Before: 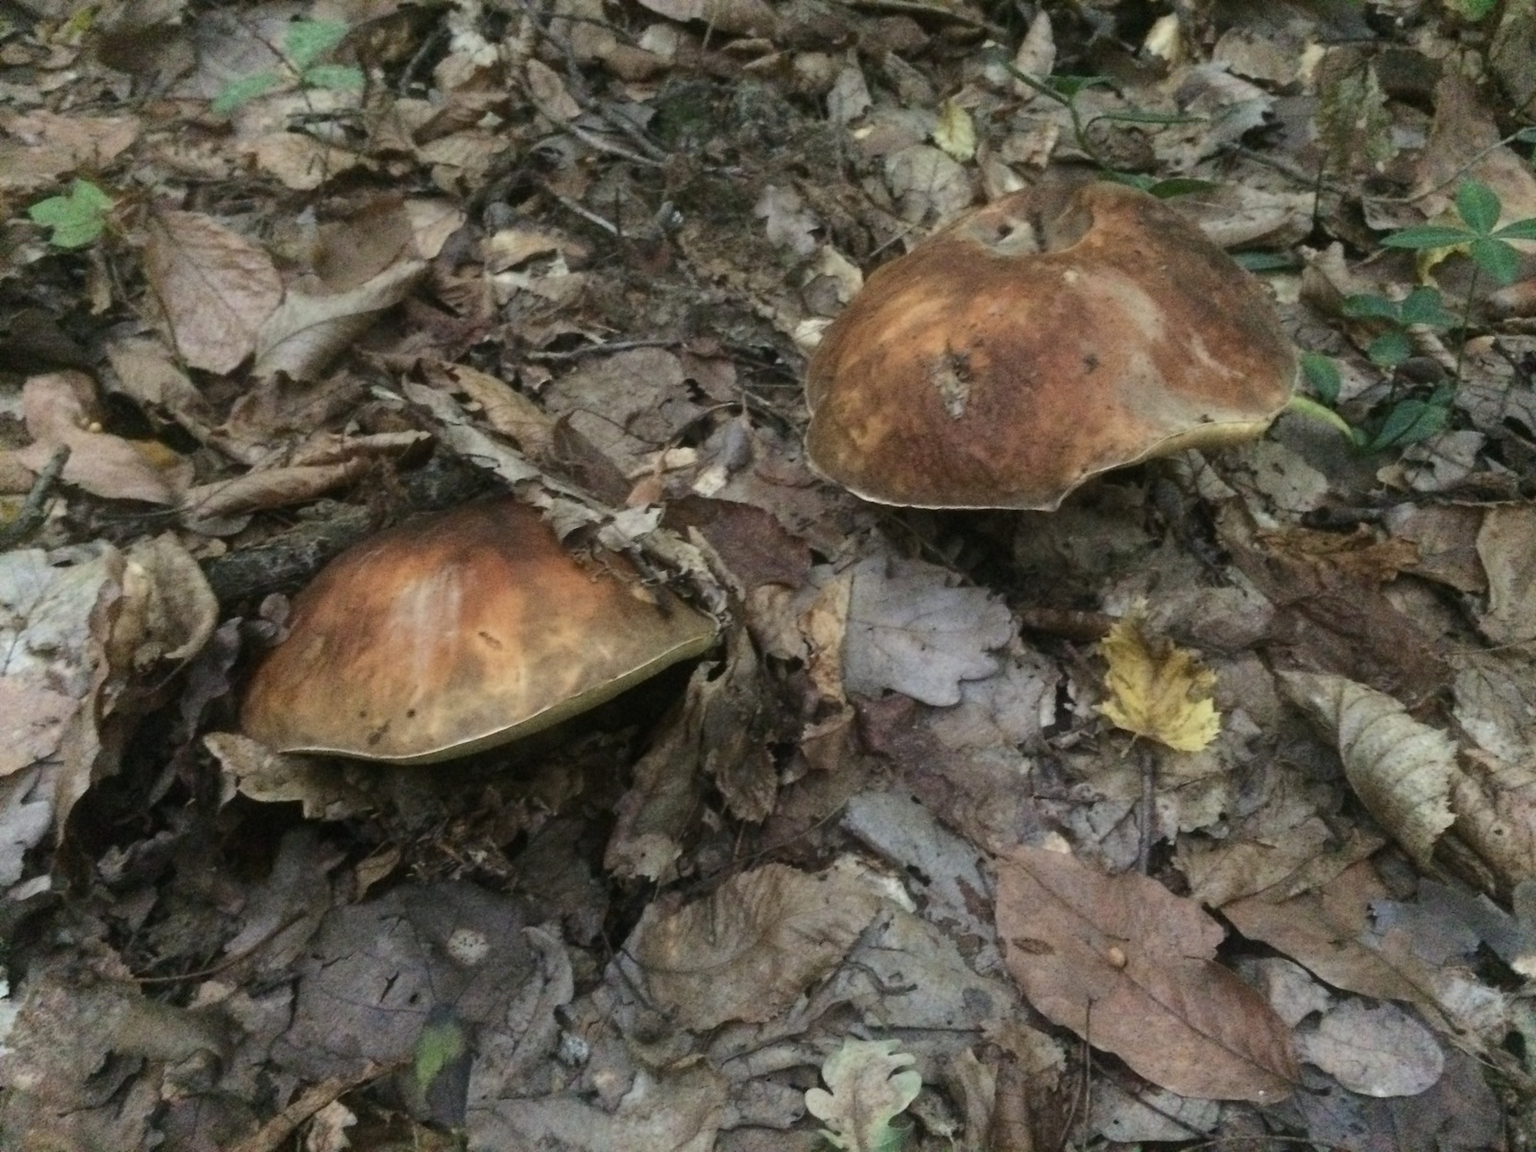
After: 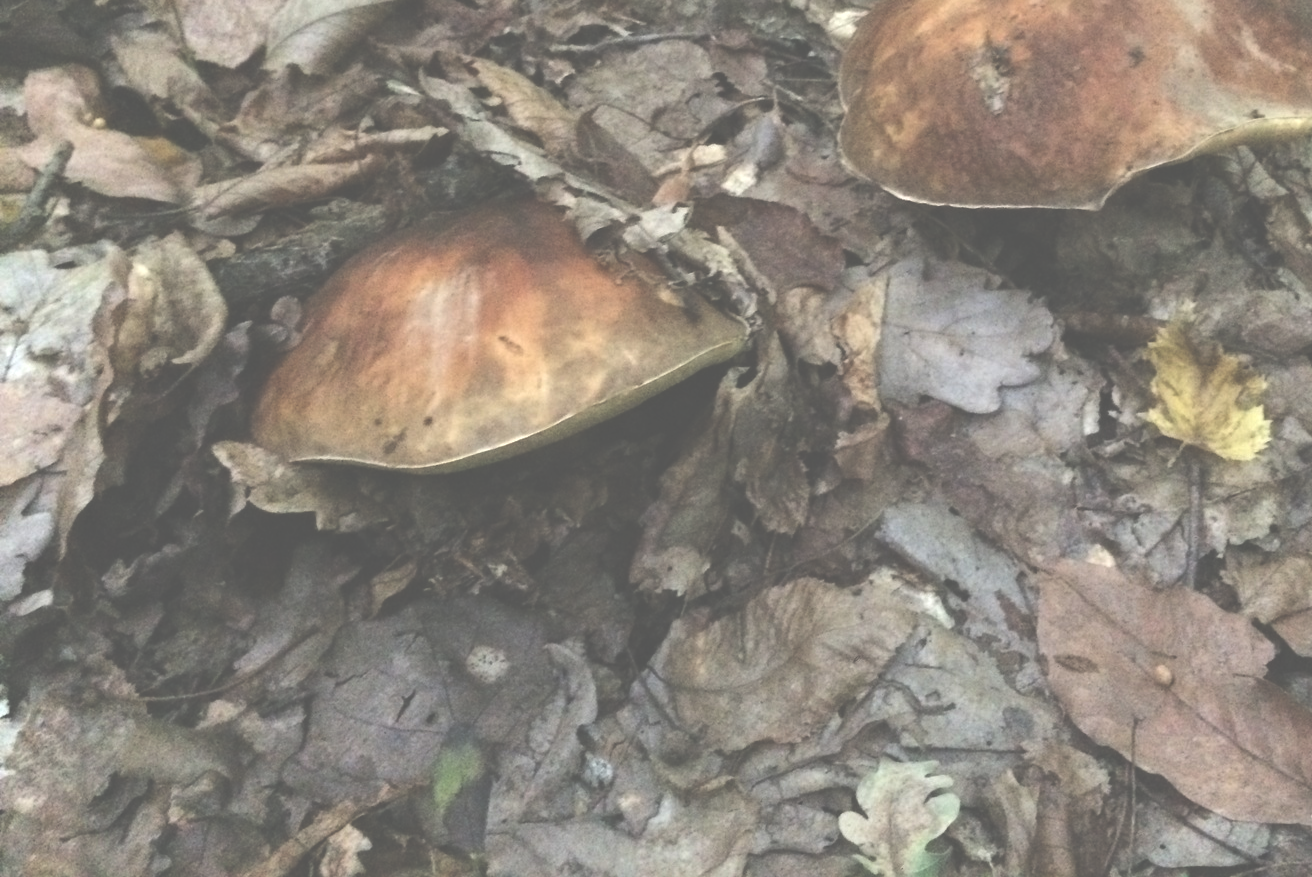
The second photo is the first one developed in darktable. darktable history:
exposure: black level correction -0.071, exposure 0.503 EV, compensate highlight preservation false
crop: top 26.901%, right 17.969%
contrast equalizer: octaves 7, y [[0.509, 0.517, 0.523, 0.523, 0.517, 0.509], [0.5 ×6], [0.5 ×6], [0 ×6], [0 ×6]]
